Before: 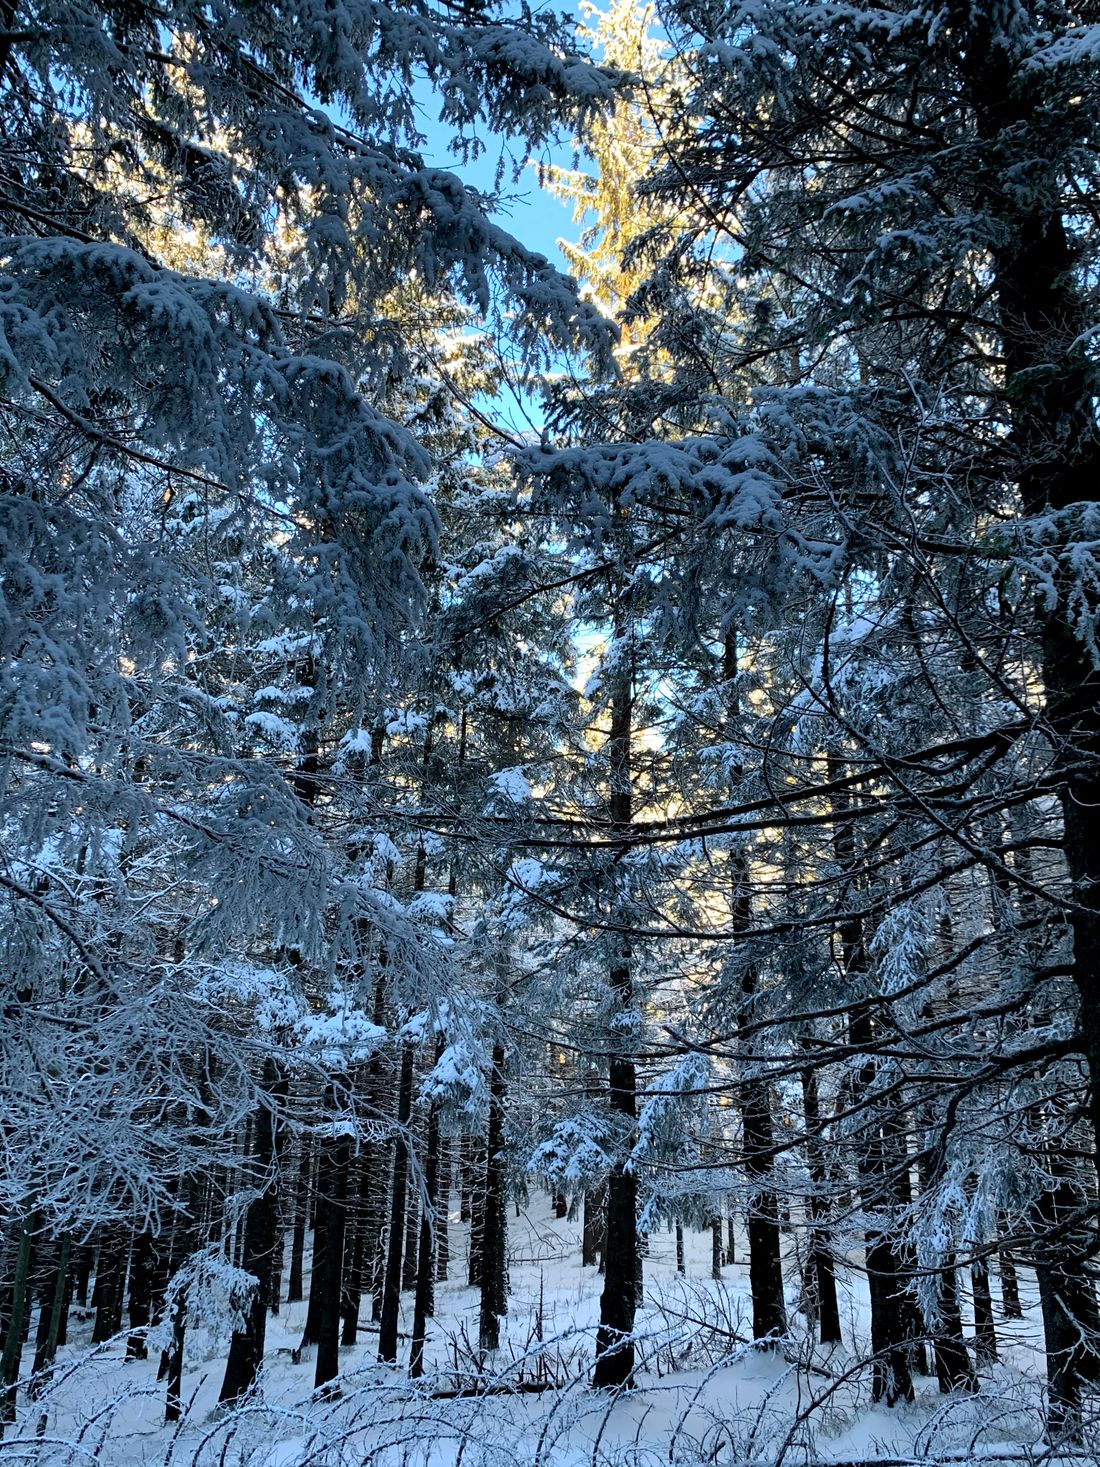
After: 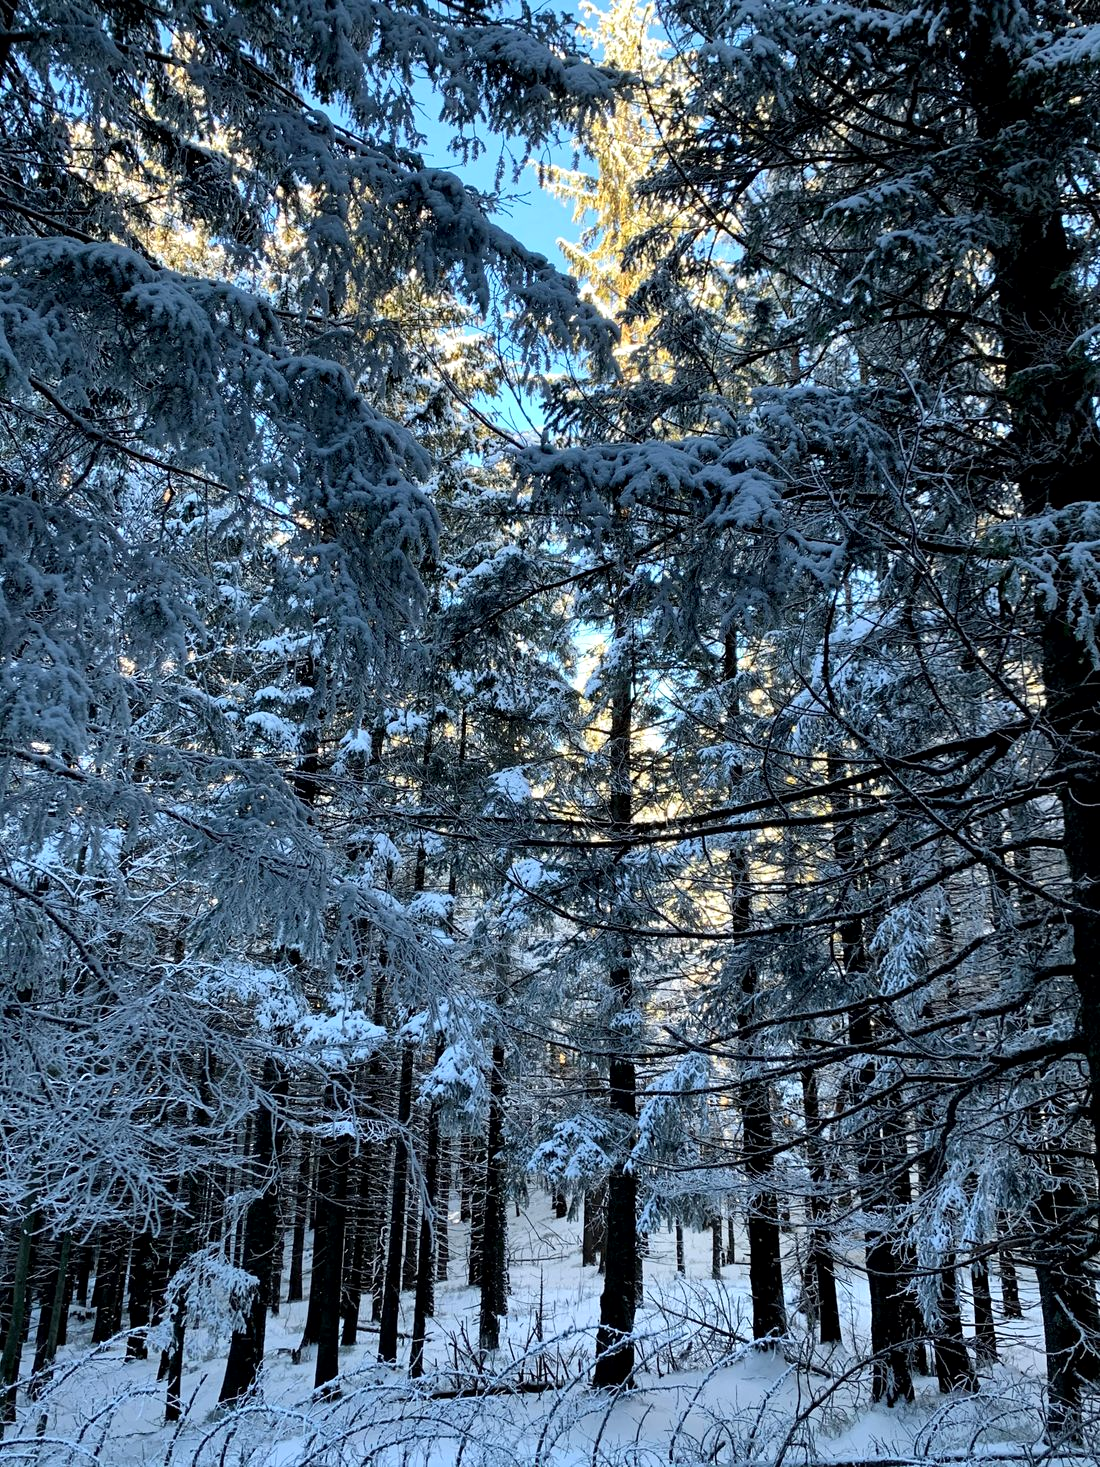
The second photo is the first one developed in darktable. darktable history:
tone equalizer: on, module defaults
local contrast: mode bilateral grid, contrast 25, coarseness 50, detail 123%, midtone range 0.2
